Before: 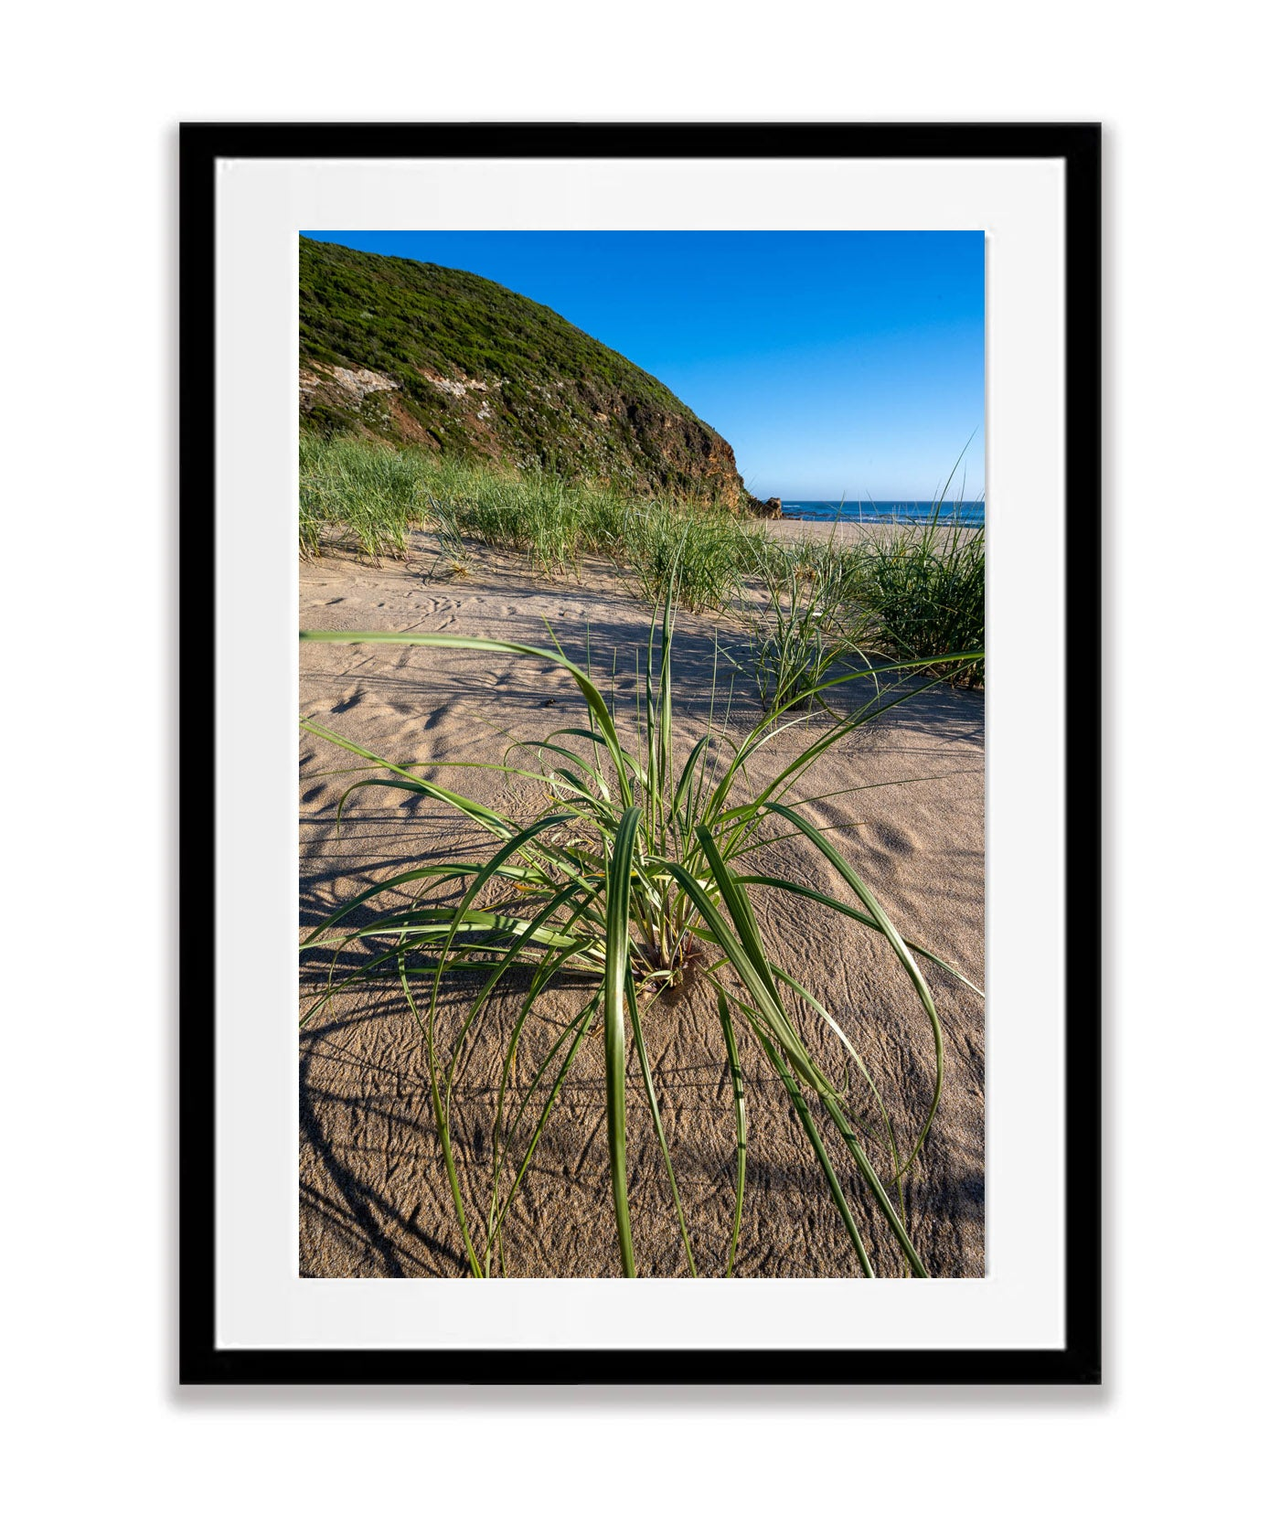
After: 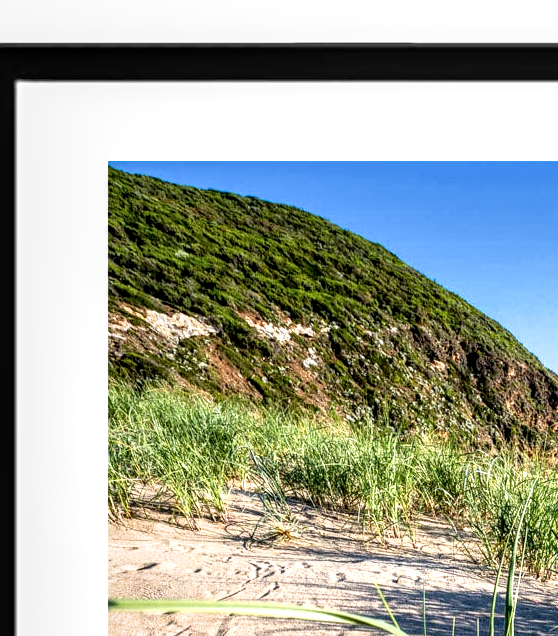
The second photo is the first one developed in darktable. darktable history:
local contrast: highlights 60%, shadows 63%, detail 160%
crop: left 15.712%, top 5.448%, right 44.361%, bottom 56.649%
exposure: exposure 1.234 EV, compensate highlight preservation false
filmic rgb: black relative exposure -11.34 EV, white relative exposure 3.22 EV, hardness 6.69
